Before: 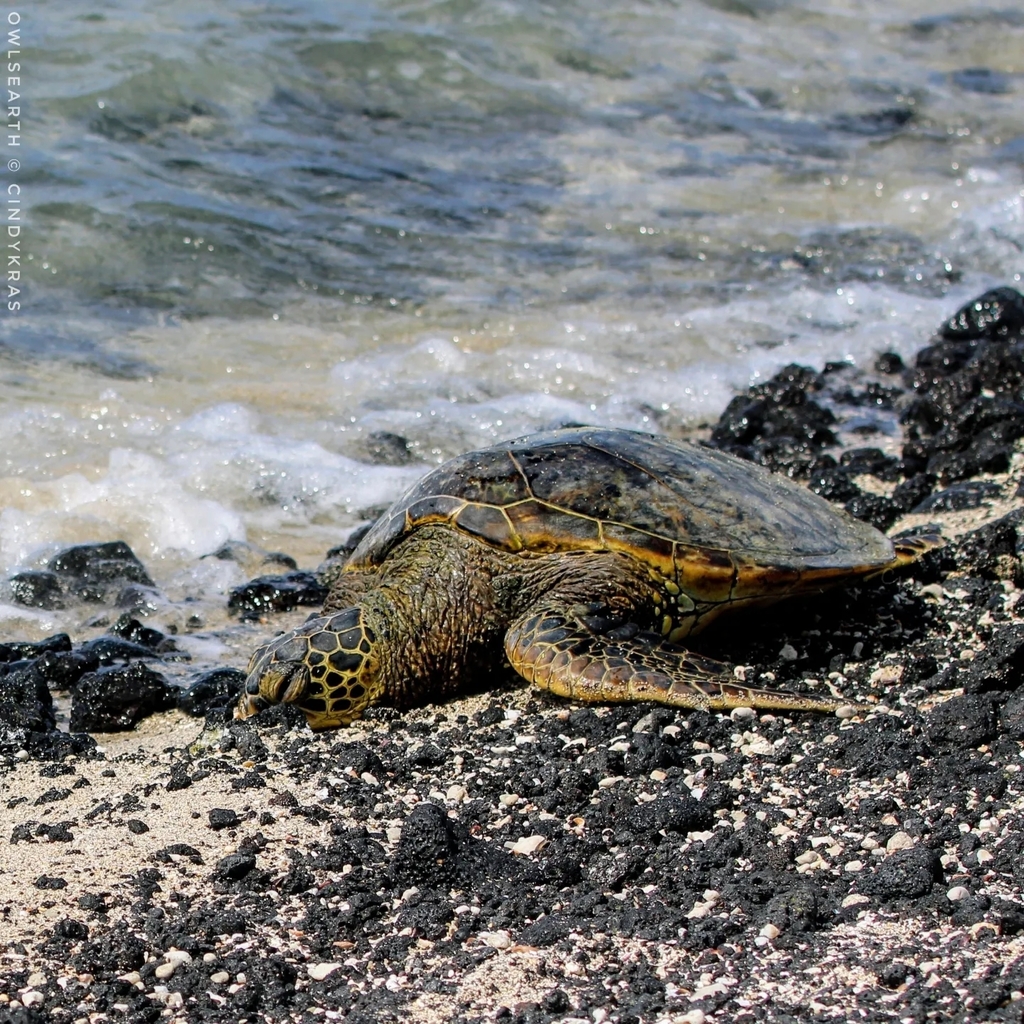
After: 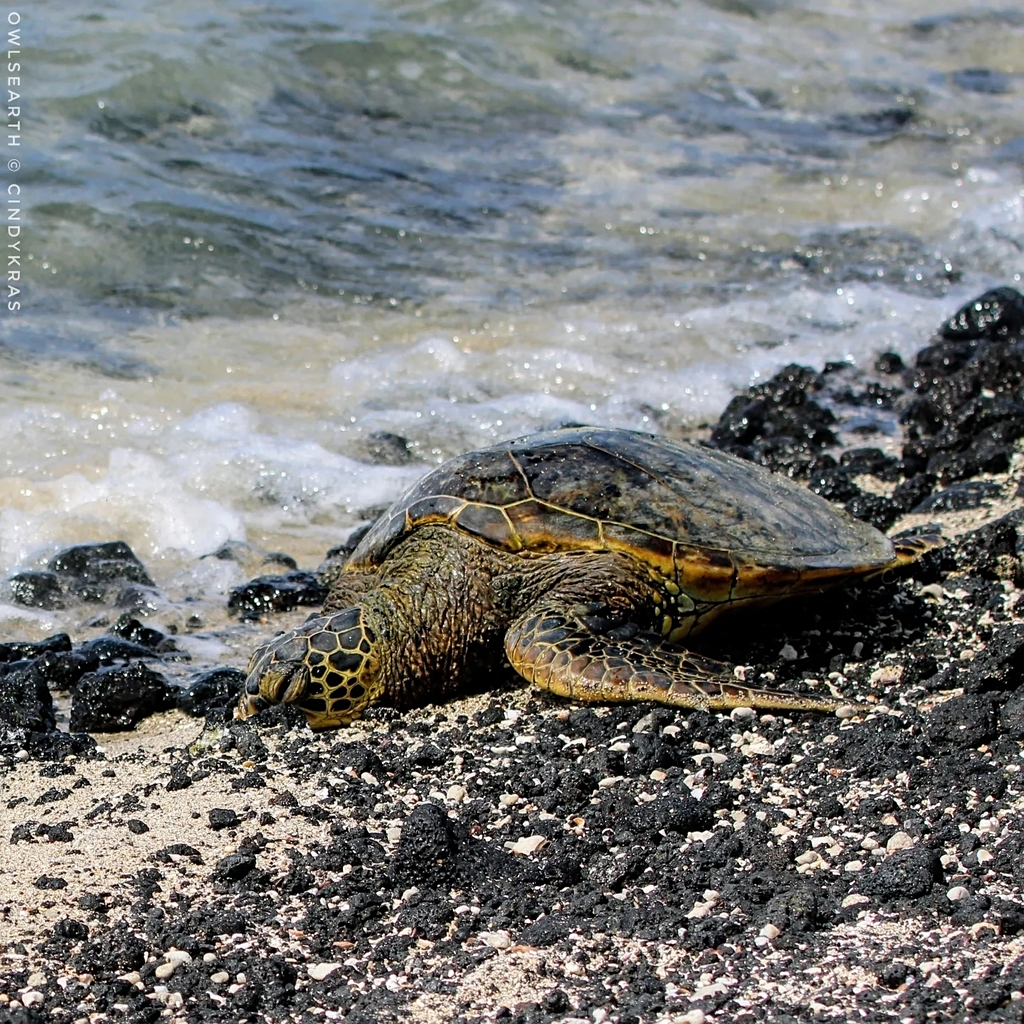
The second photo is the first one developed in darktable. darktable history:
sharpen: amount 0.201
shadows and highlights: shadows -23.18, highlights 47, soften with gaussian
